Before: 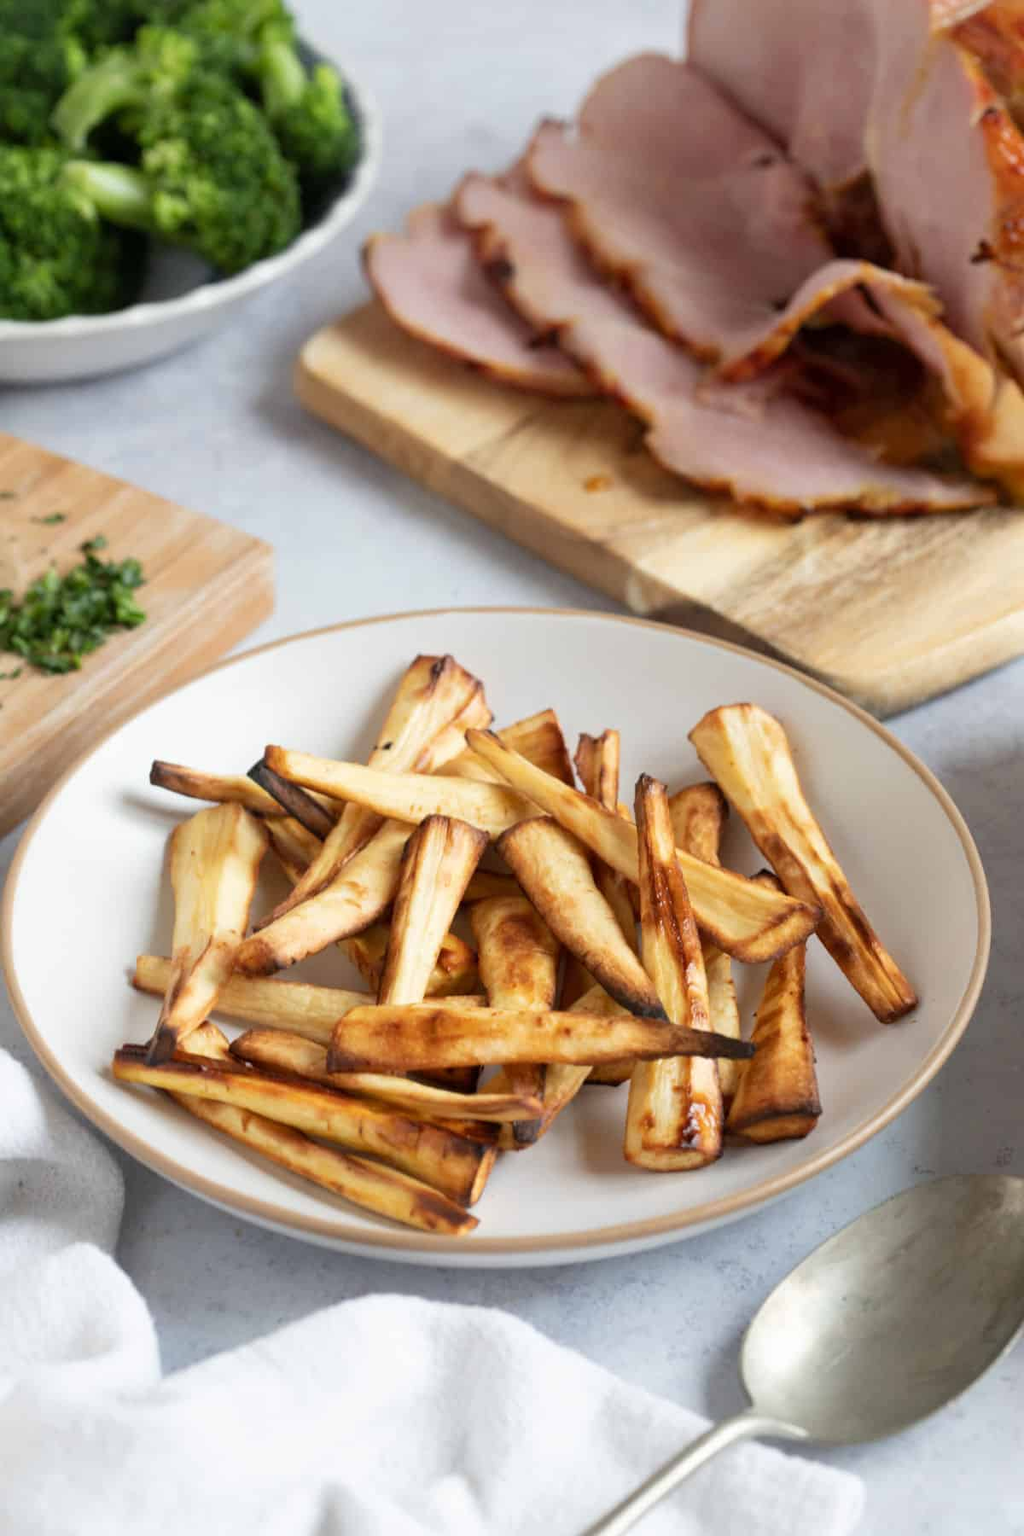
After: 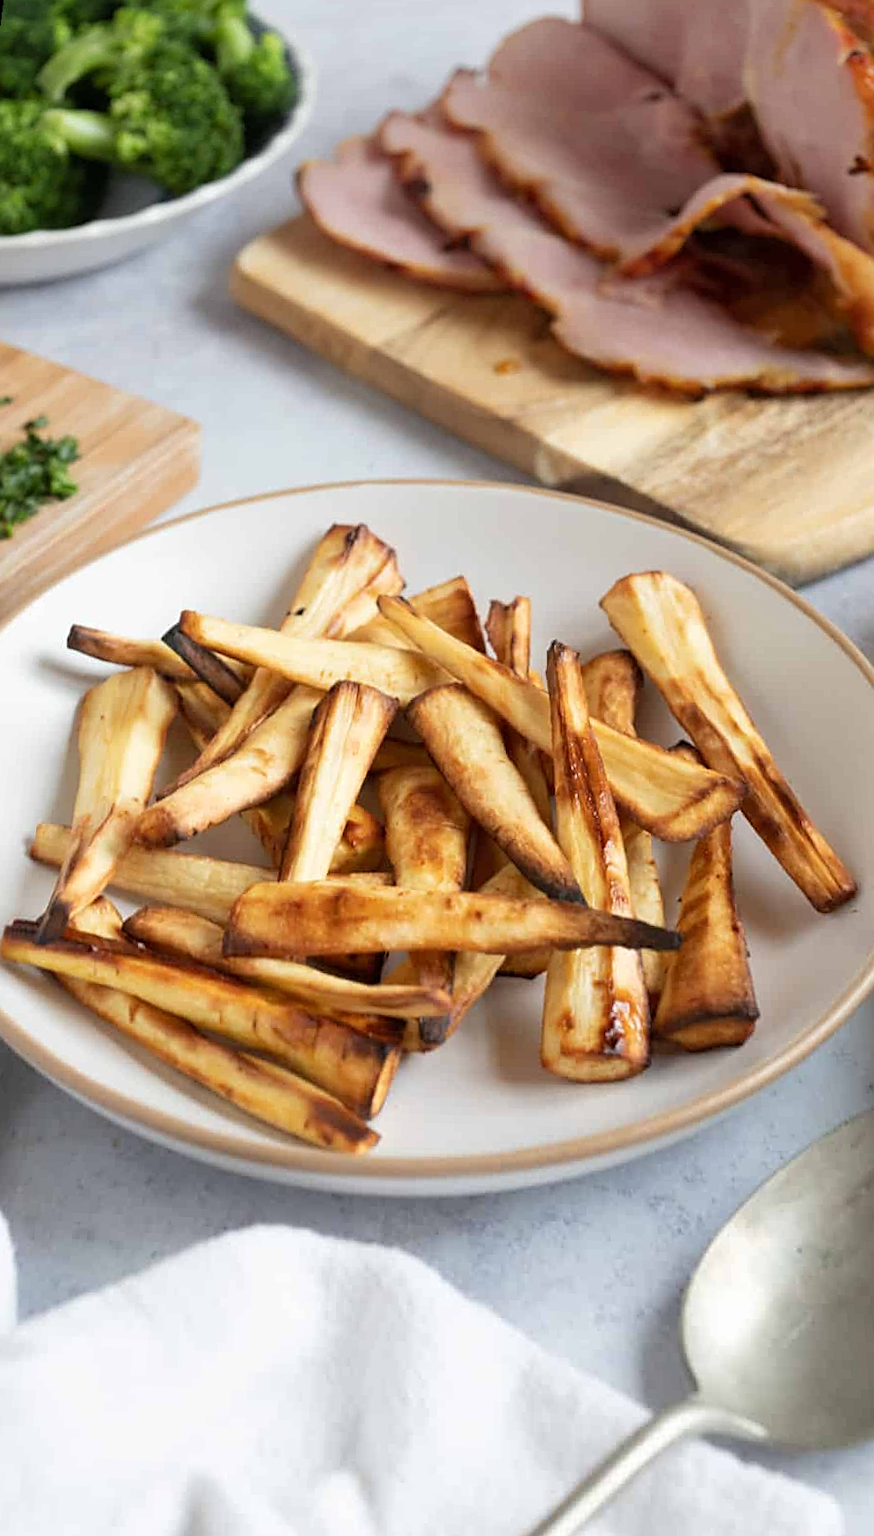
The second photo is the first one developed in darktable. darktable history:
rotate and perspective: rotation 0.72°, lens shift (vertical) -0.352, lens shift (horizontal) -0.051, crop left 0.152, crop right 0.859, crop top 0.019, crop bottom 0.964
tone equalizer: on, module defaults
sharpen: on, module defaults
